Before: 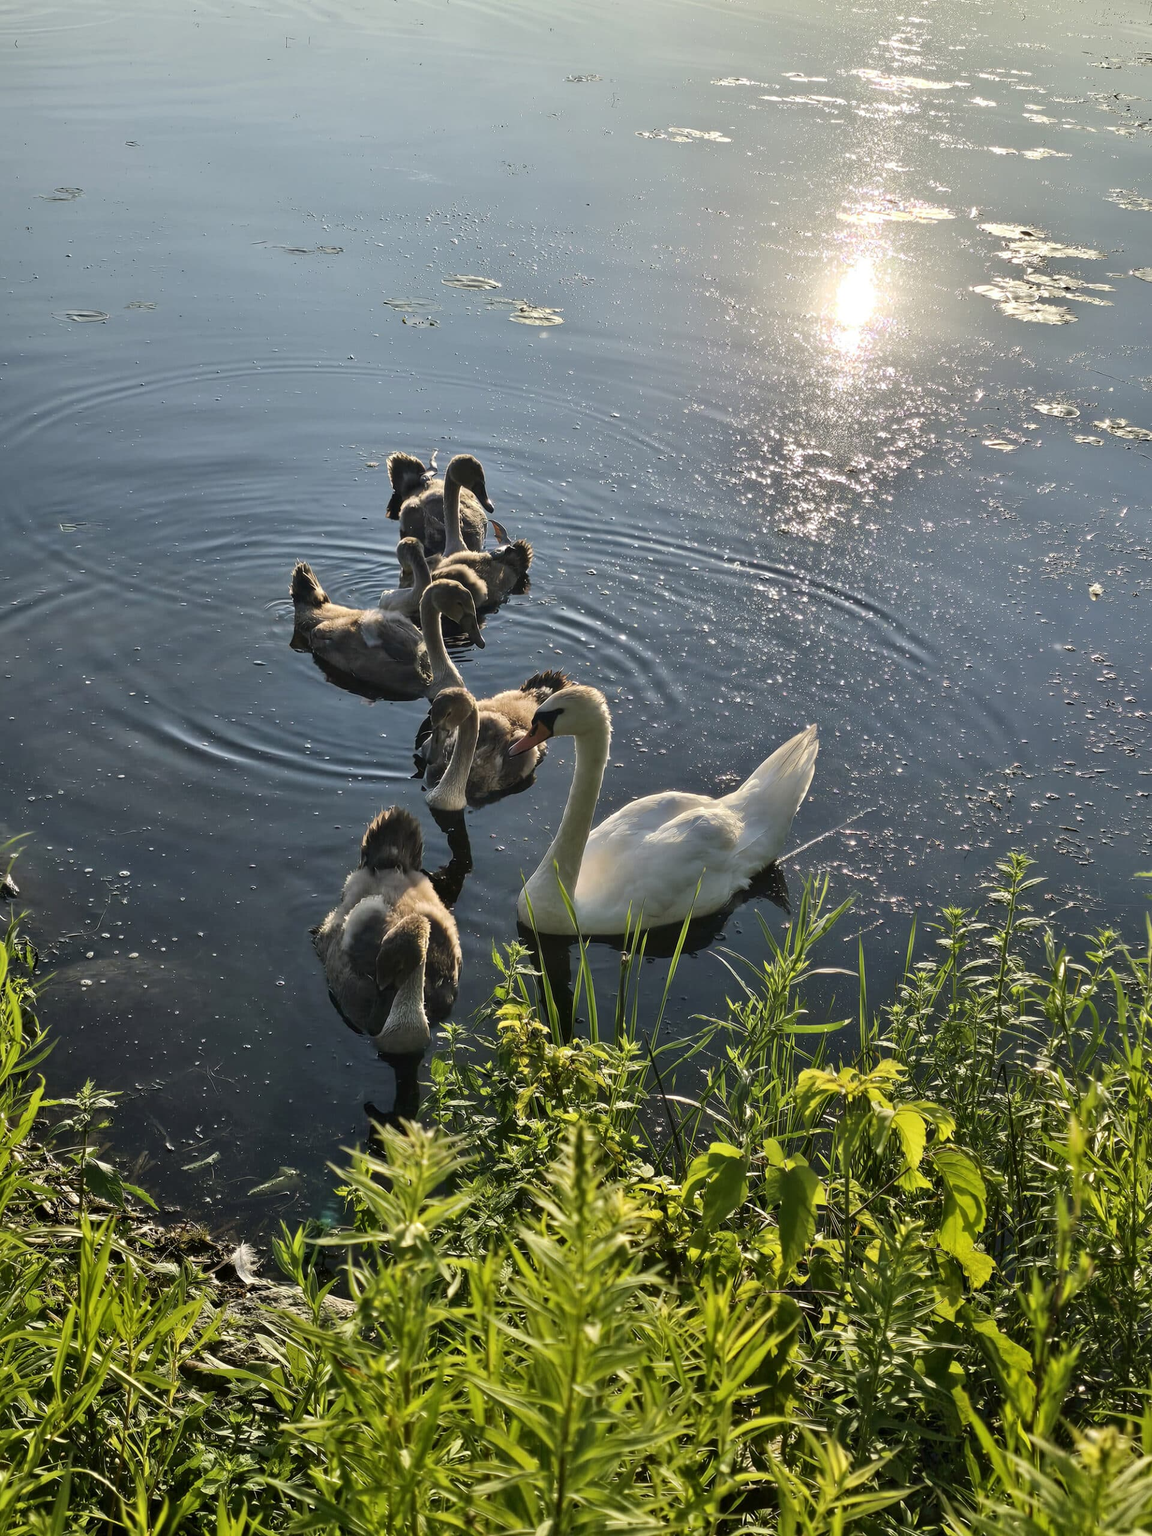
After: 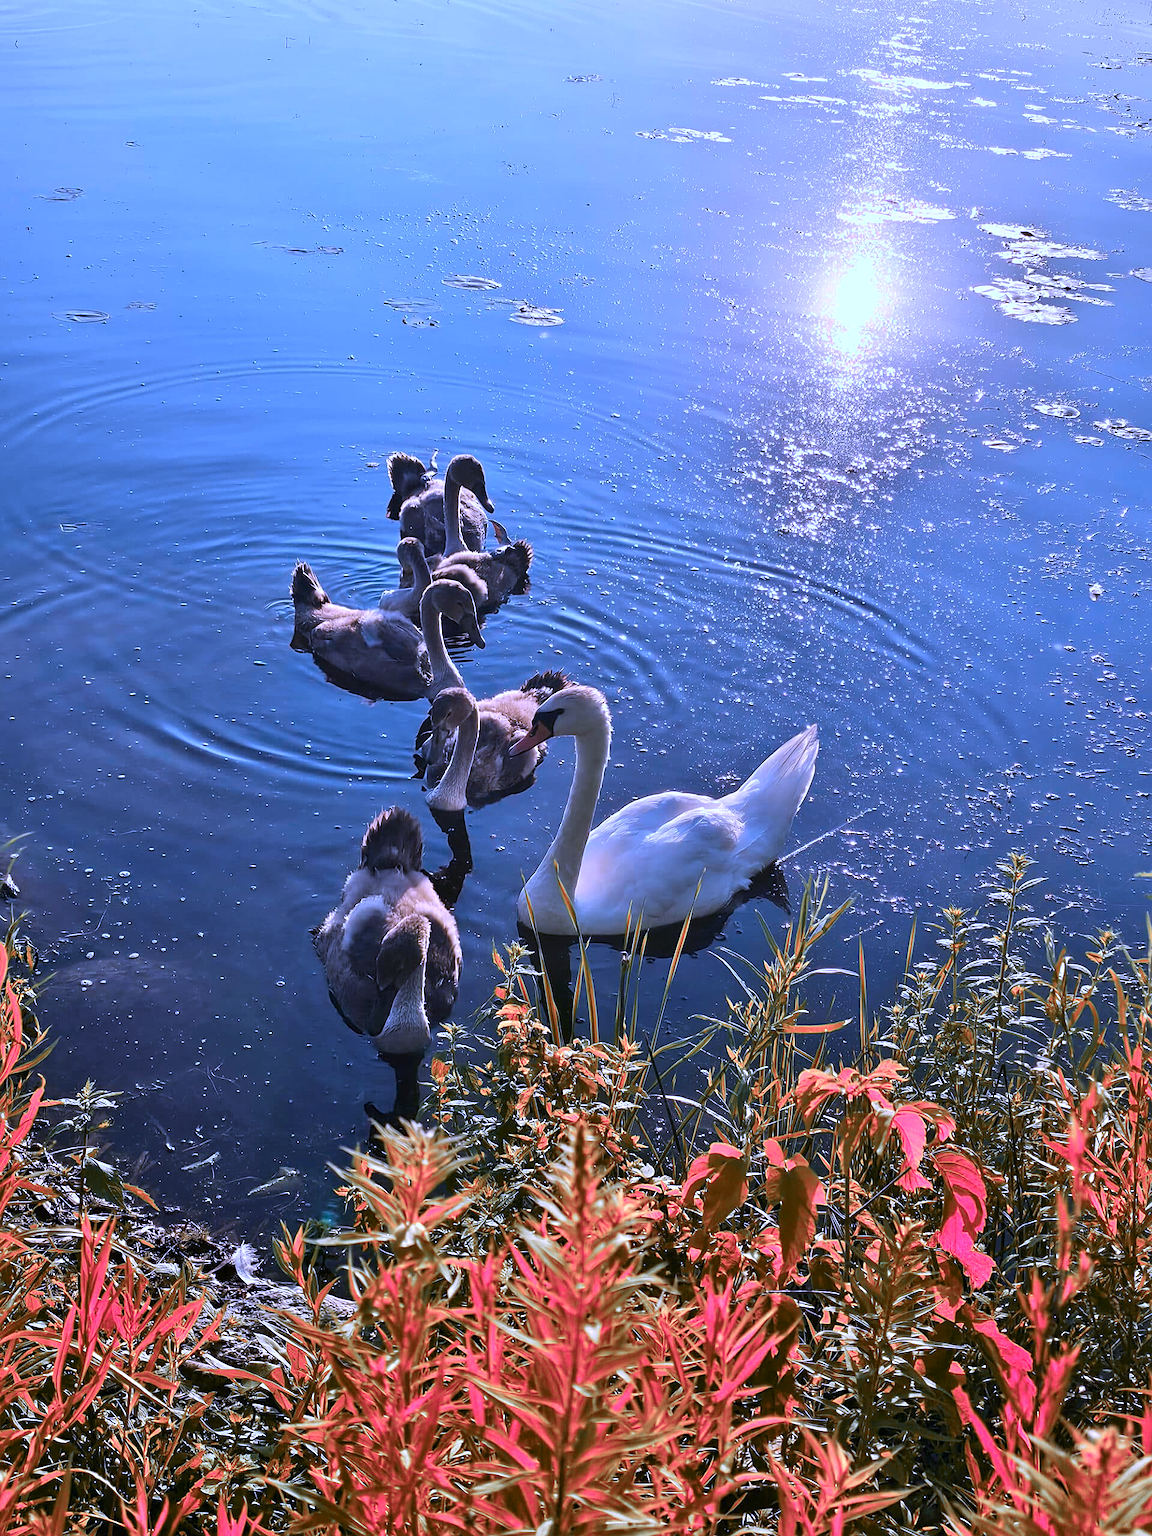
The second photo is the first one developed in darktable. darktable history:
color zones: curves: ch2 [(0, 0.488) (0.143, 0.417) (0.286, 0.212) (0.429, 0.179) (0.571, 0.154) (0.714, 0.415) (0.857, 0.495) (1, 0.488)]
white balance: red 0.98, blue 1.61
sharpen: on, module defaults
